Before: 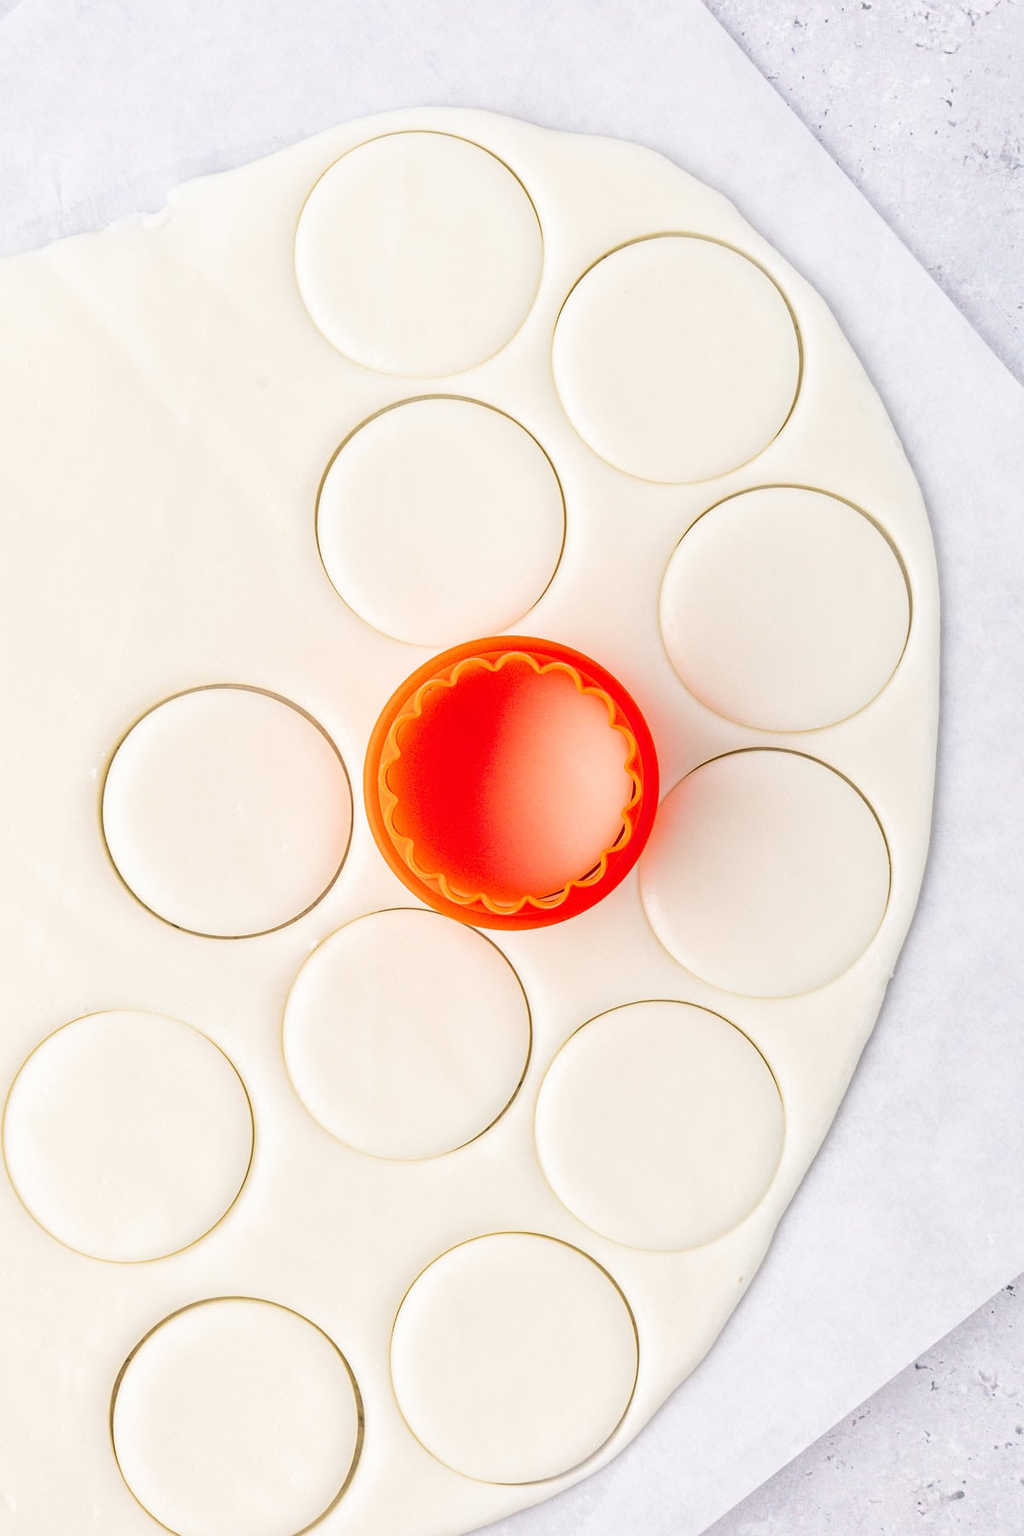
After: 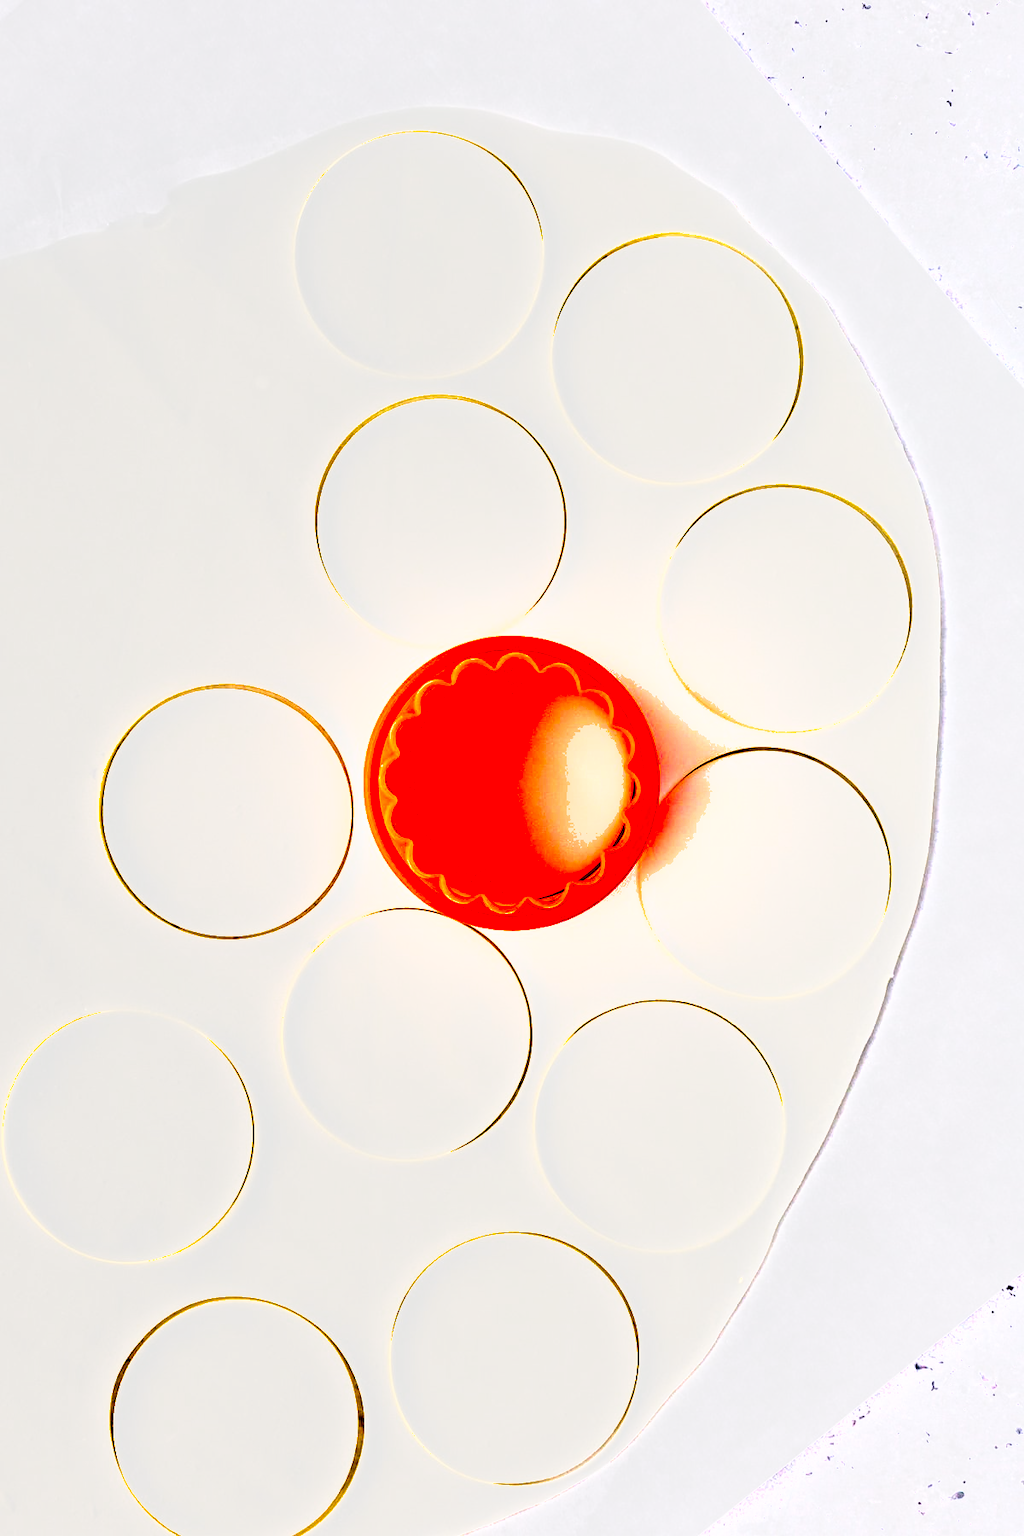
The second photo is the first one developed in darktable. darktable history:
shadows and highlights: soften with gaussian
exposure: exposure 0.74 EV, compensate highlight preservation false
color balance rgb: perceptual saturation grading › global saturation 9.786%, perceptual brilliance grading › global brilliance 11.248%, global vibrance 25.527%
contrast brightness saturation: contrast -0.173, saturation 0.185
tone curve: curves: ch1 [(0, 0) (0.173, 0.145) (0.467, 0.477) (0.808, 0.611) (1, 1)]; ch2 [(0, 0) (0.255, 0.314) (0.498, 0.509) (0.694, 0.64) (1, 1)], preserve colors none
